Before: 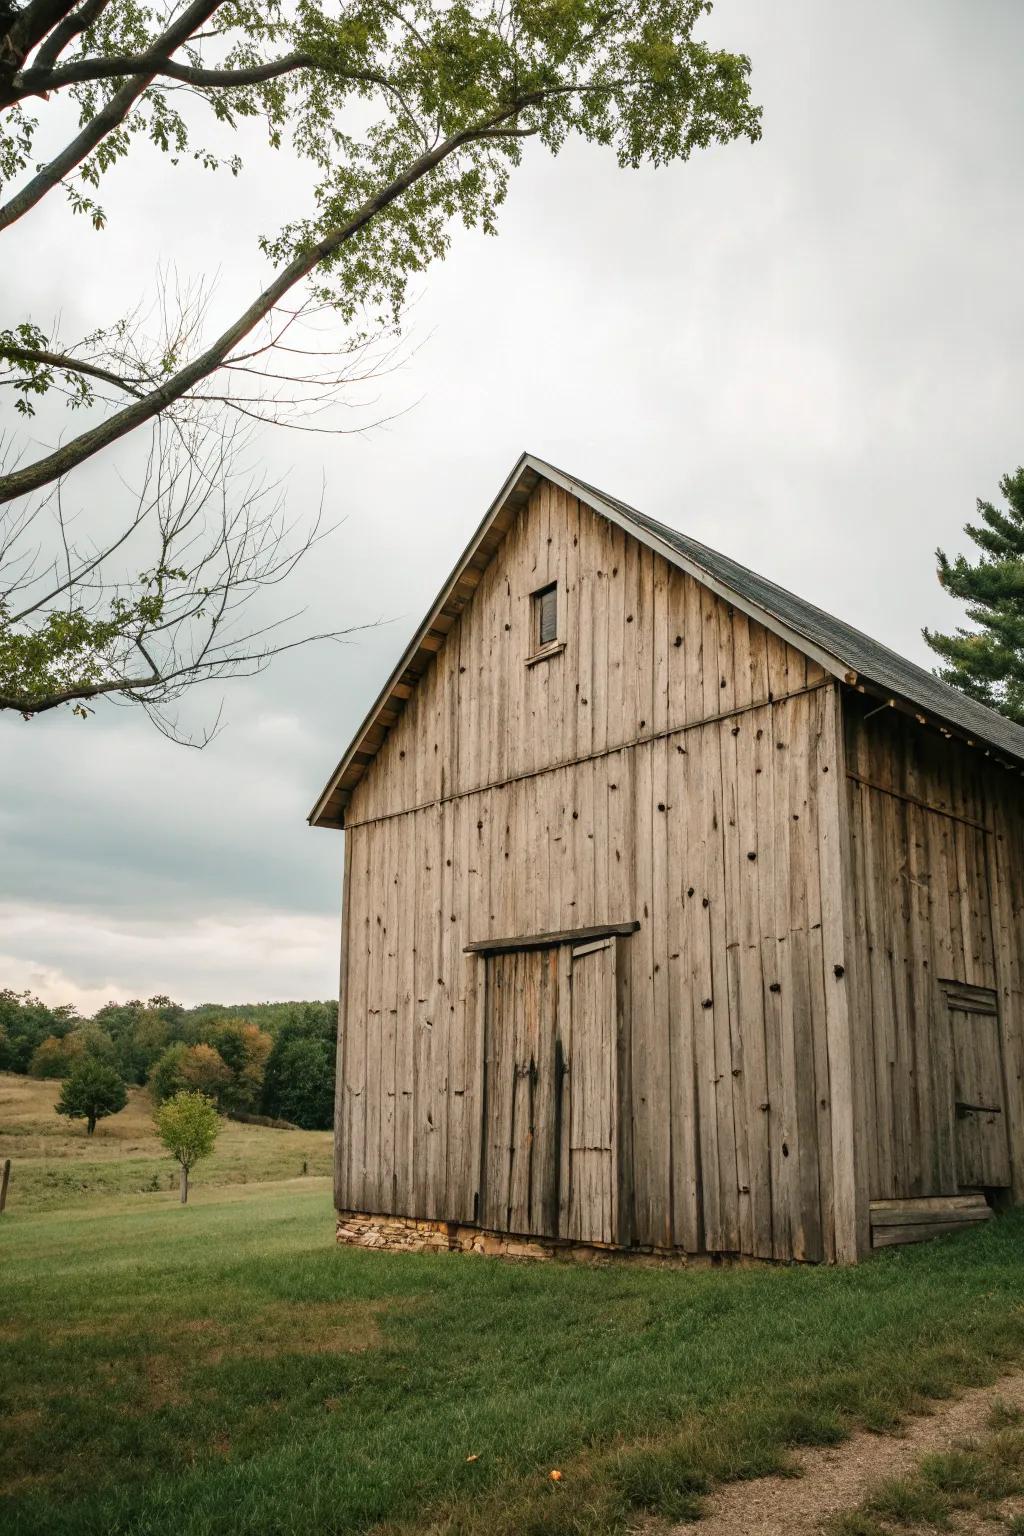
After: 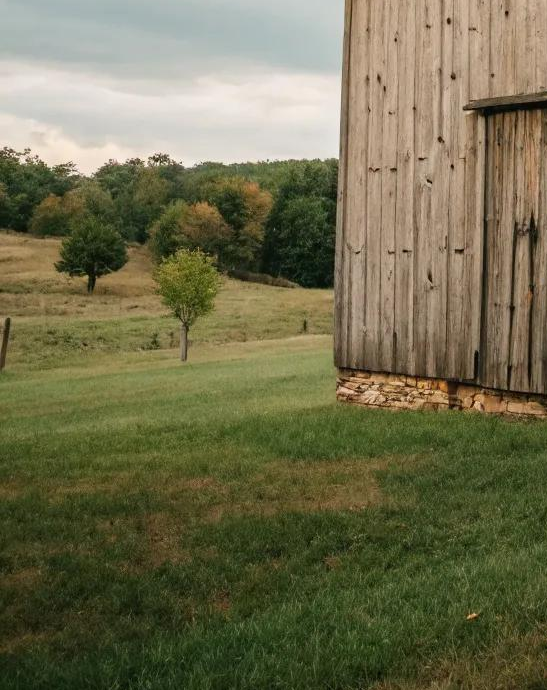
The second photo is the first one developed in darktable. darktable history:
crop and rotate: top 54.881%, right 46.506%, bottom 0.17%
